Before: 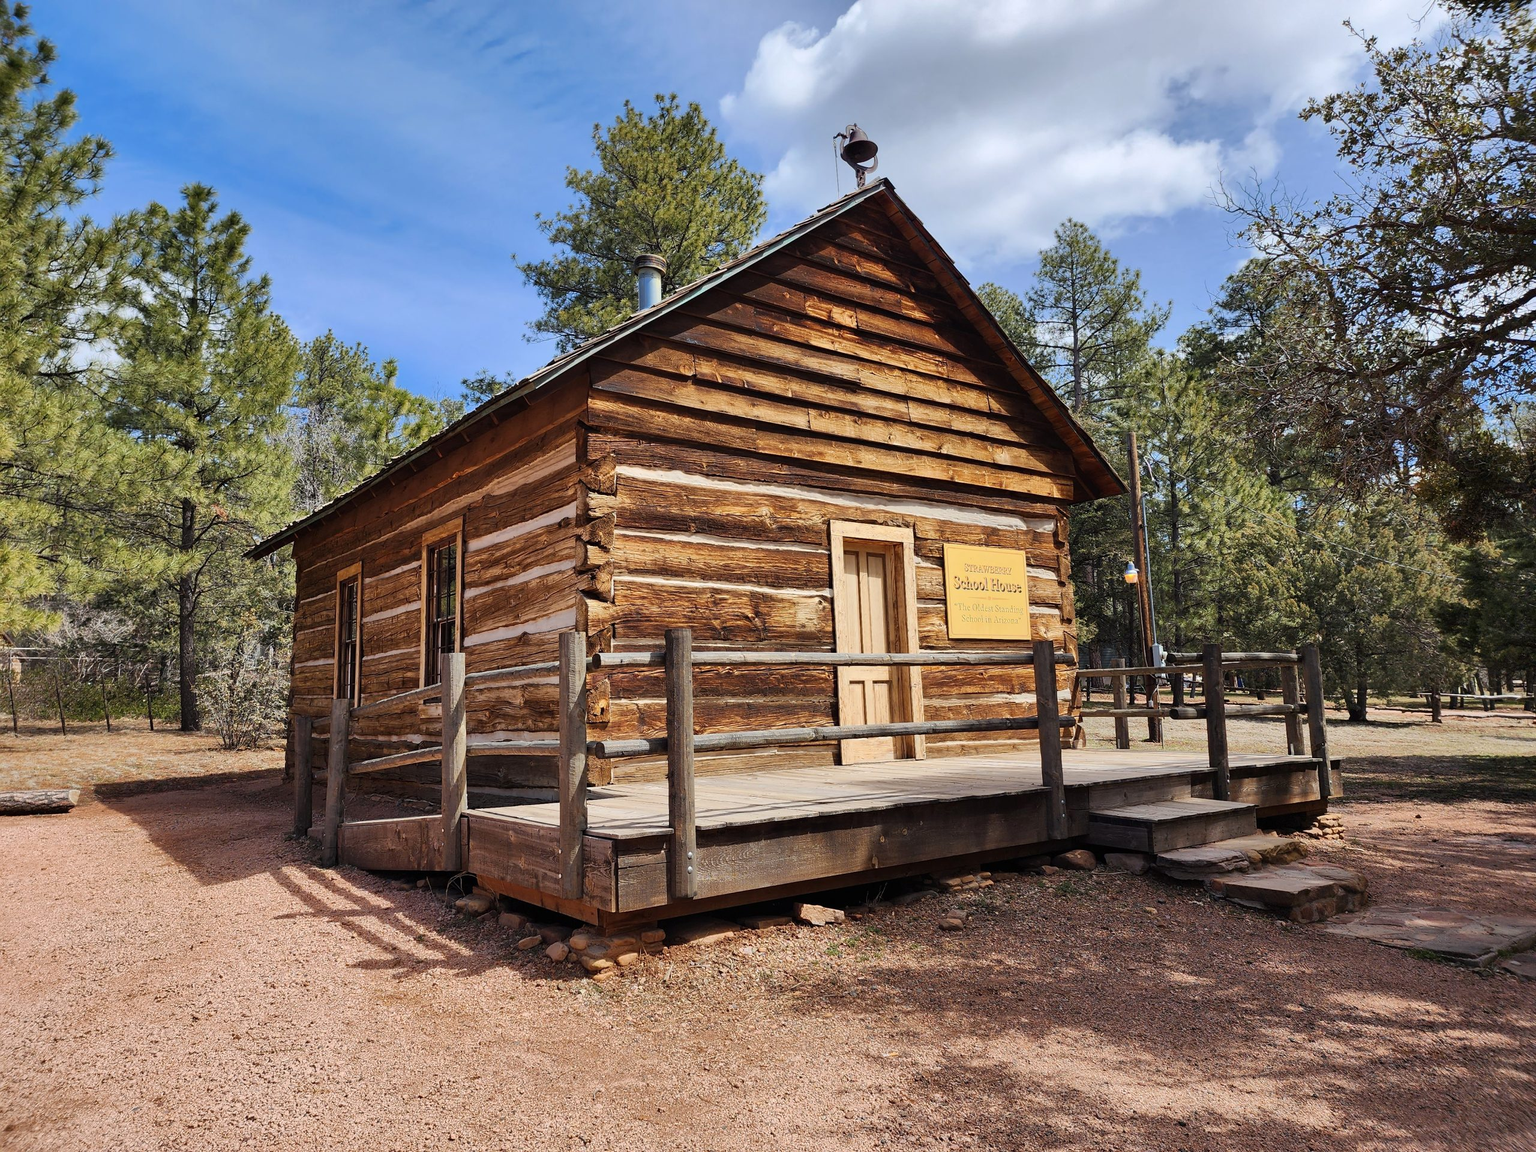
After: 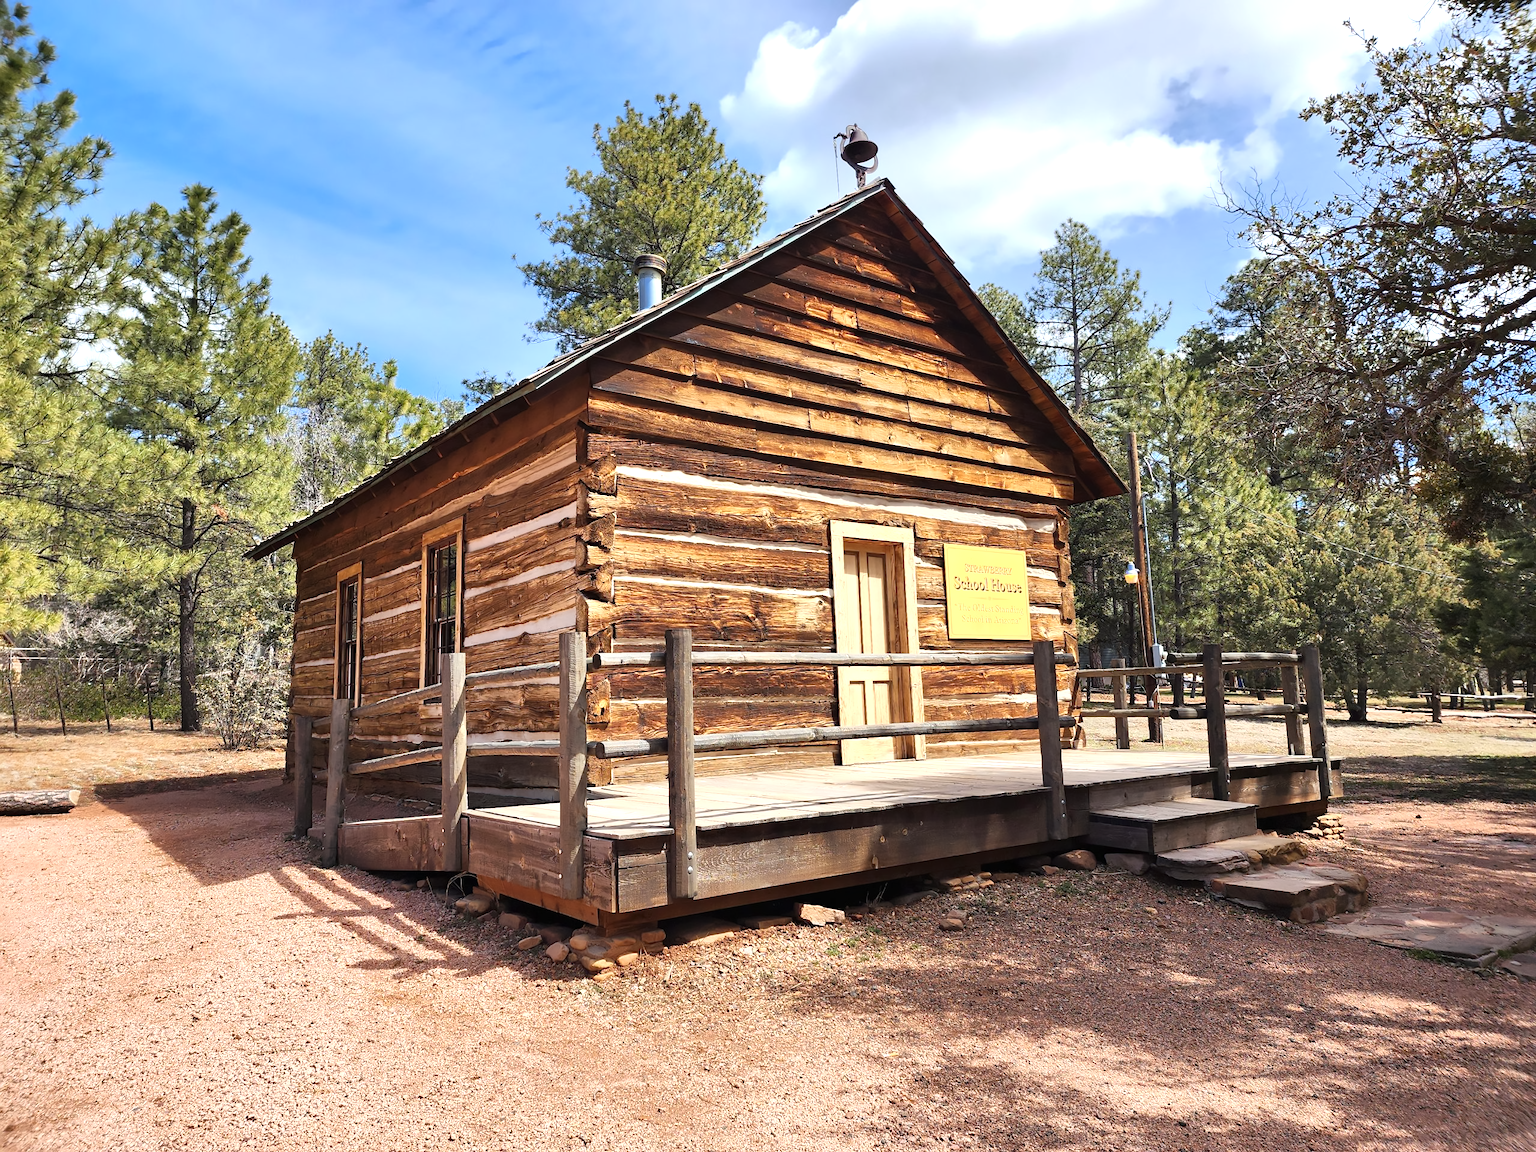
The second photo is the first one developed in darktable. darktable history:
exposure: exposure 0.7 EV, compensate highlight preservation false
astrophoto denoise: on, module defaults | blend: blend mode normal, opacity 50%; mask: uniform (no mask)
